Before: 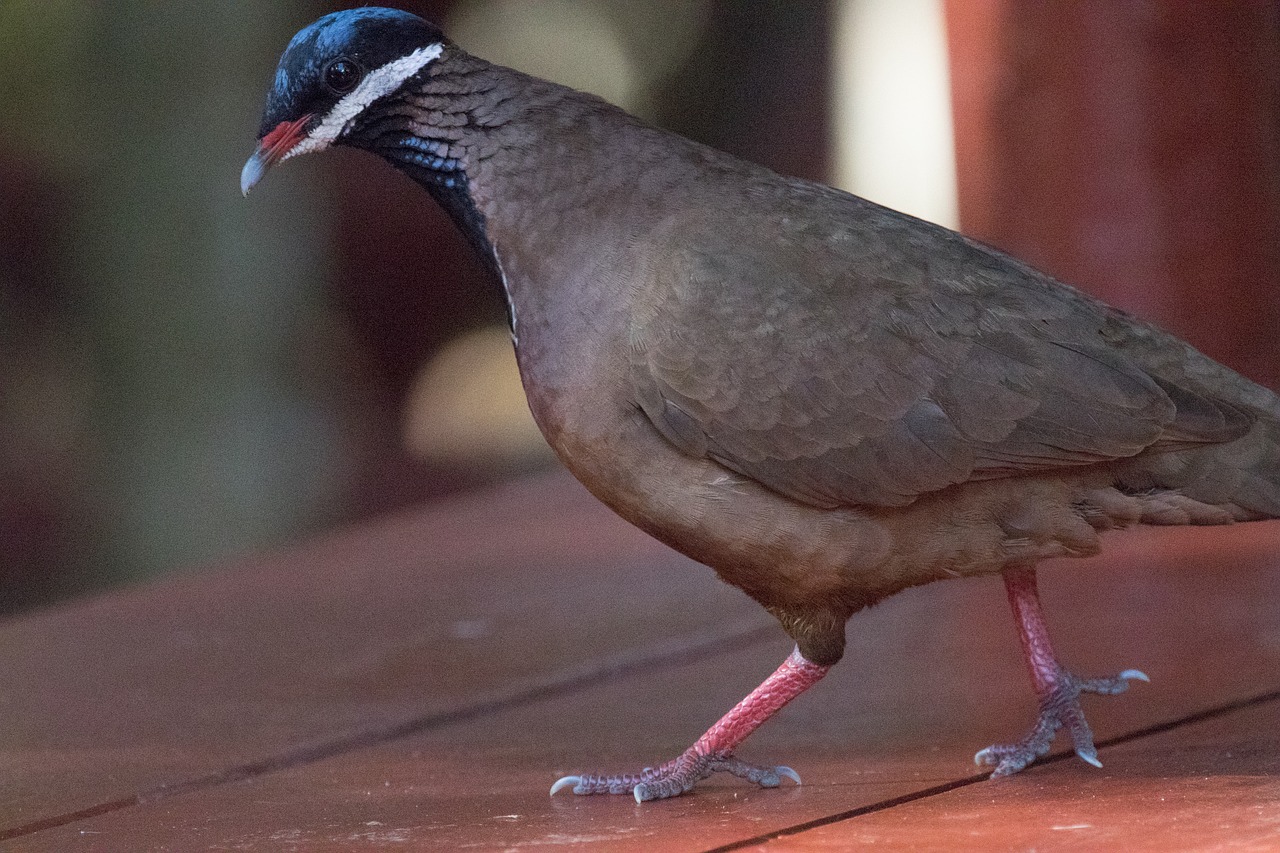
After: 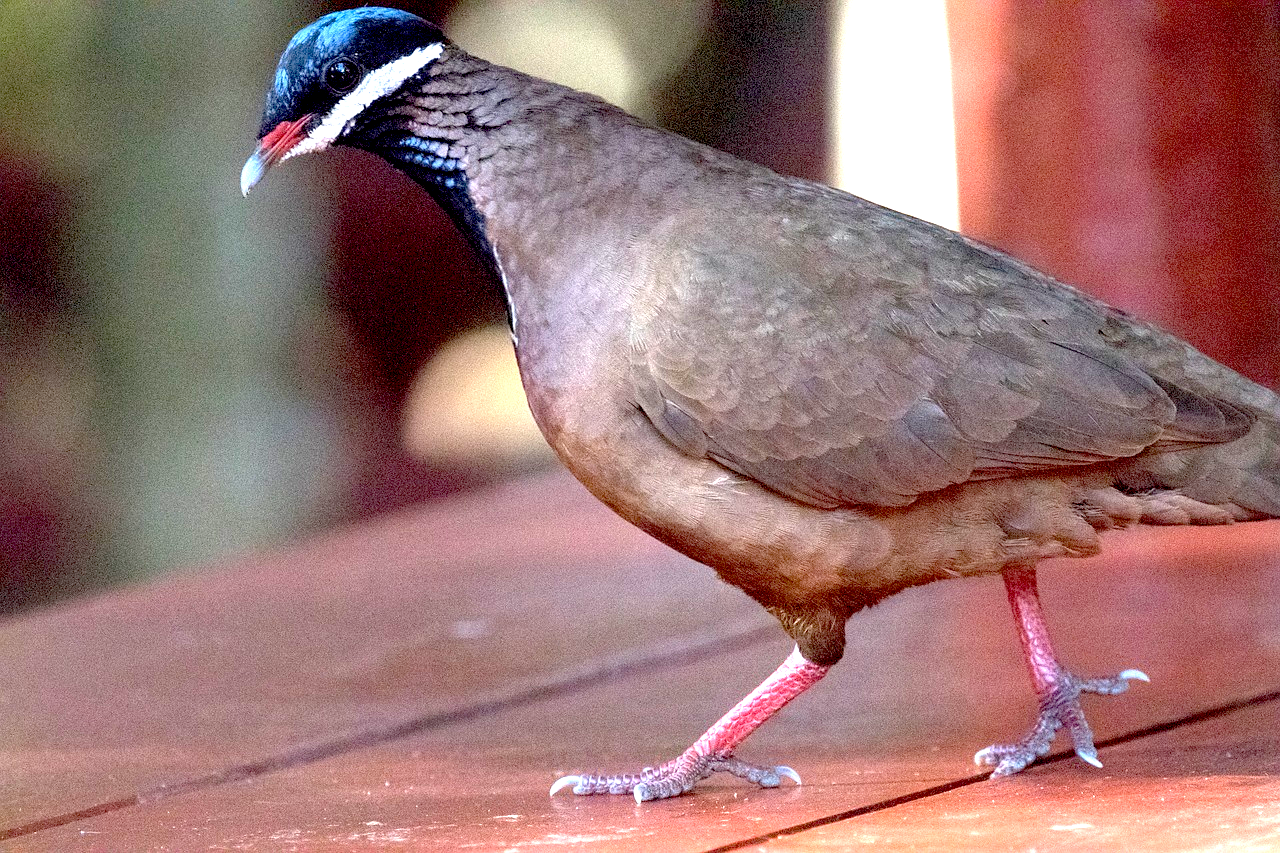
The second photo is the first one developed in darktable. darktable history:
exposure: black level correction 0.015, exposure 1.776 EV, compensate highlight preservation false
